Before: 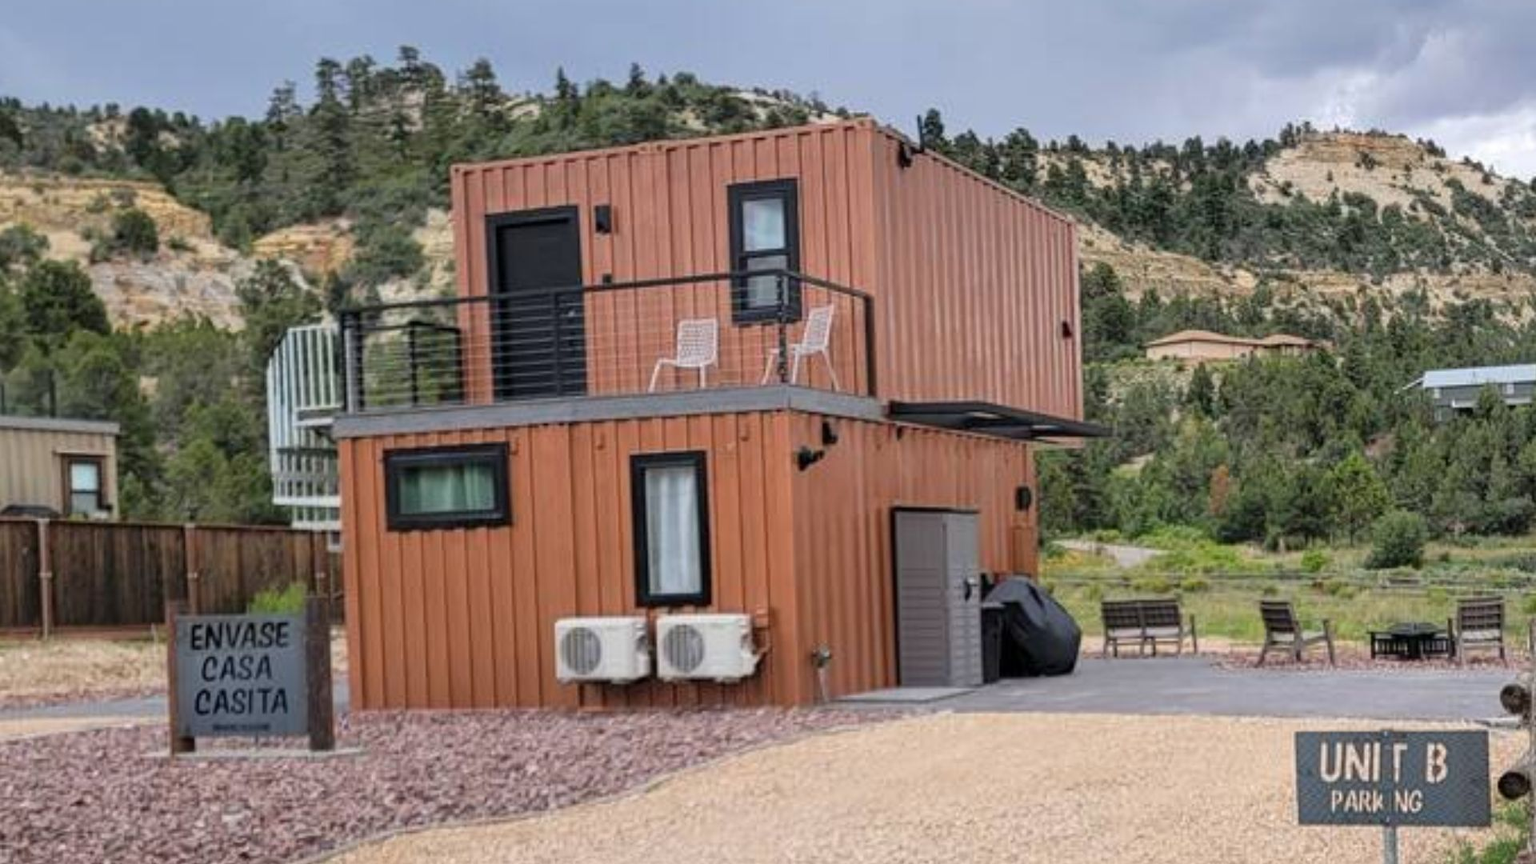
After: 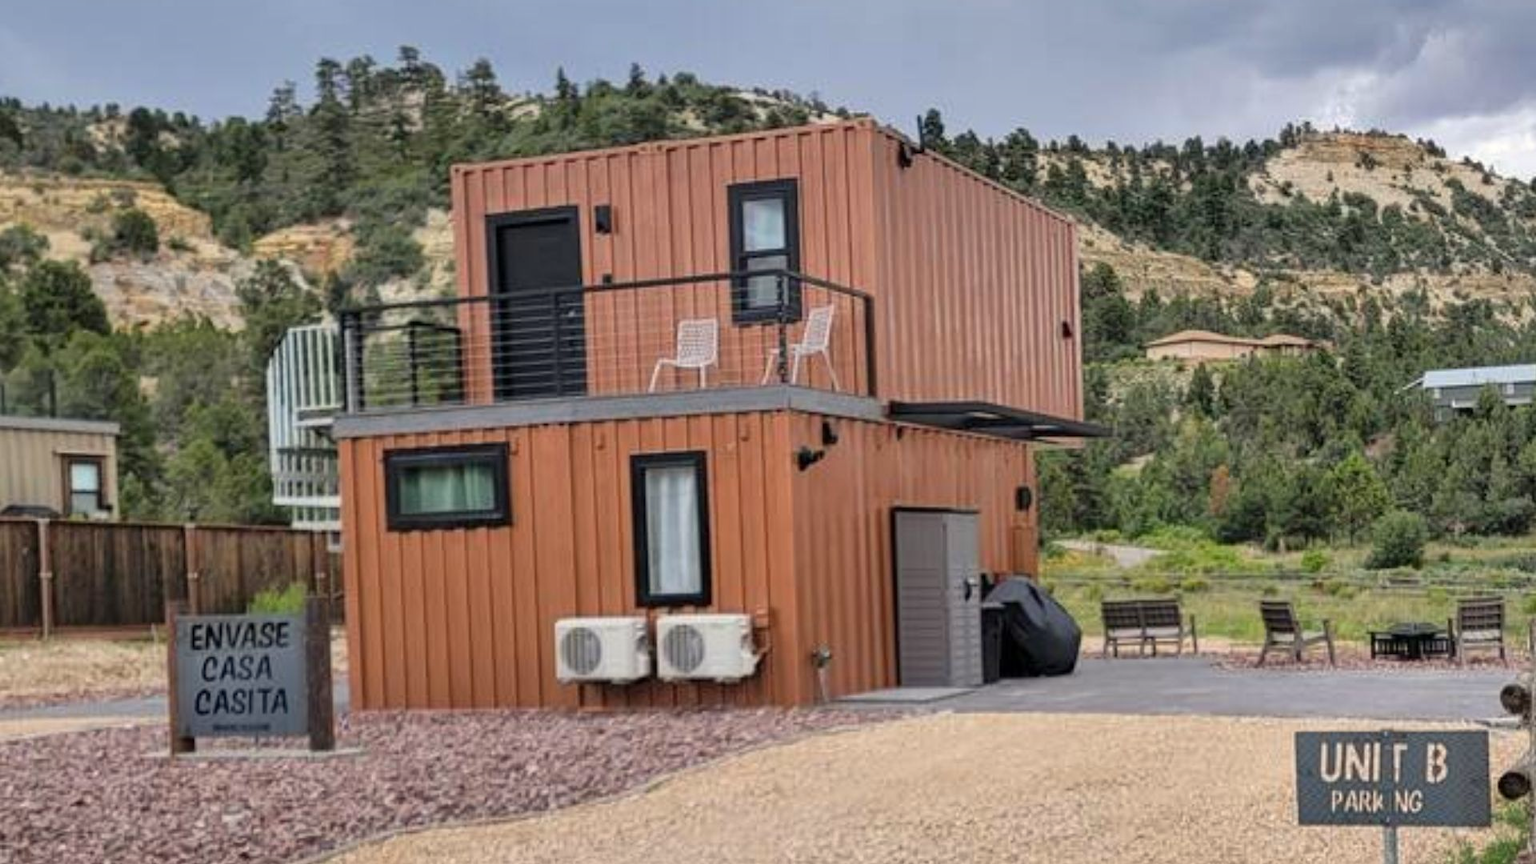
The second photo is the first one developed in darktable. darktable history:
shadows and highlights: shadows 59.27, soften with gaussian
color correction: highlights b* 2.96
